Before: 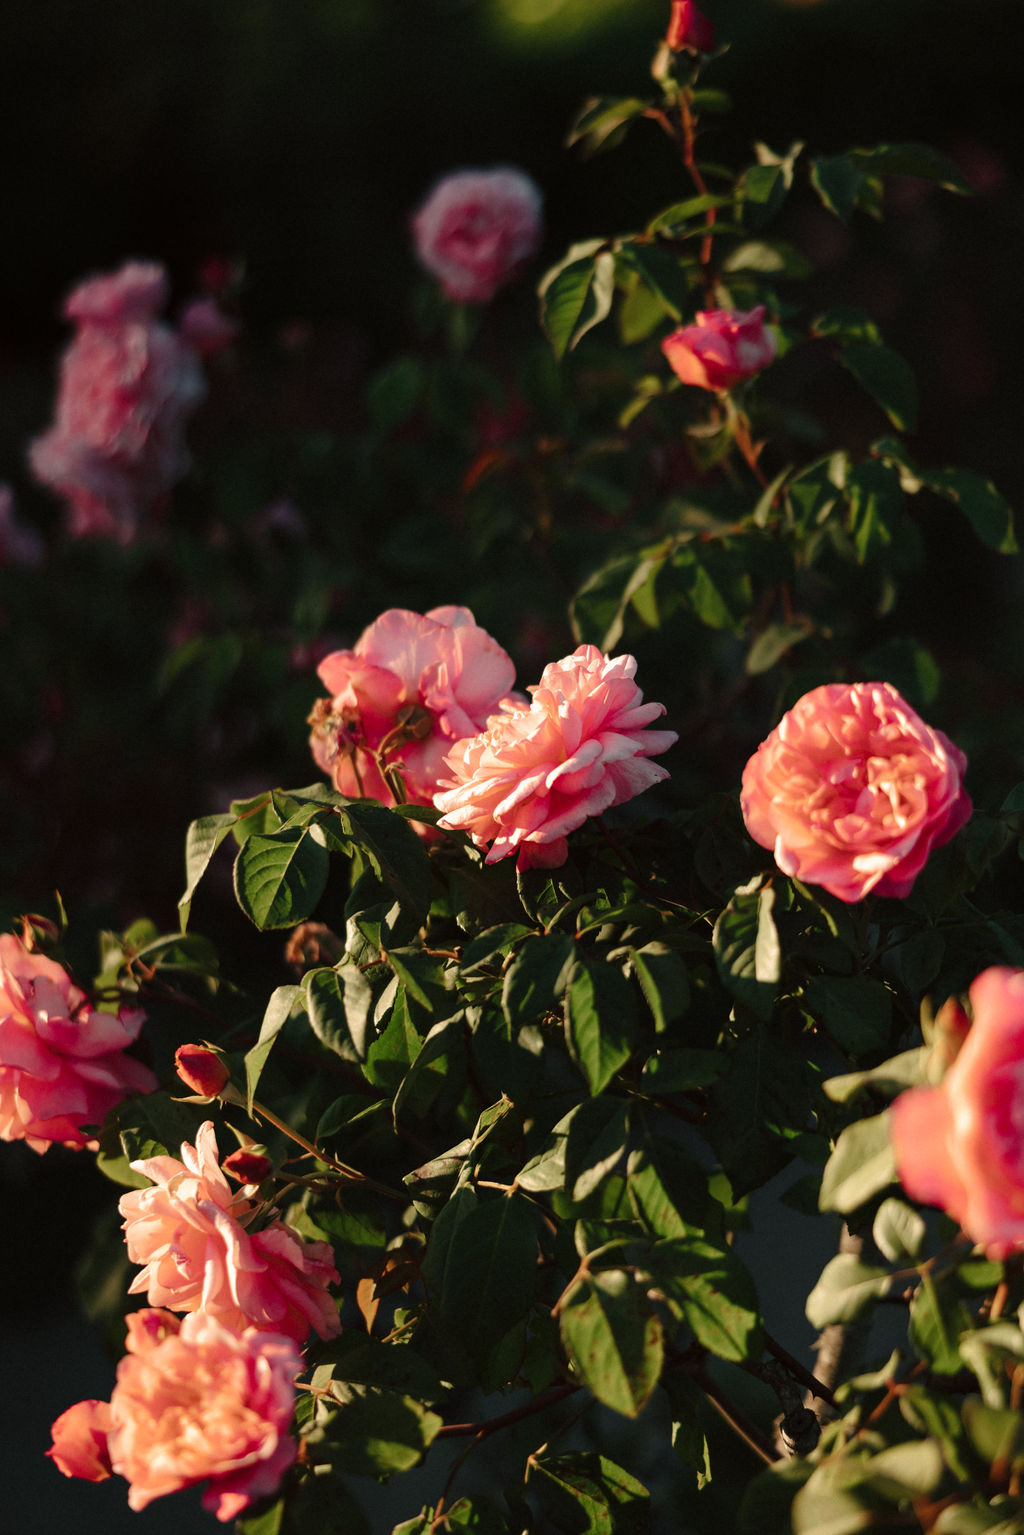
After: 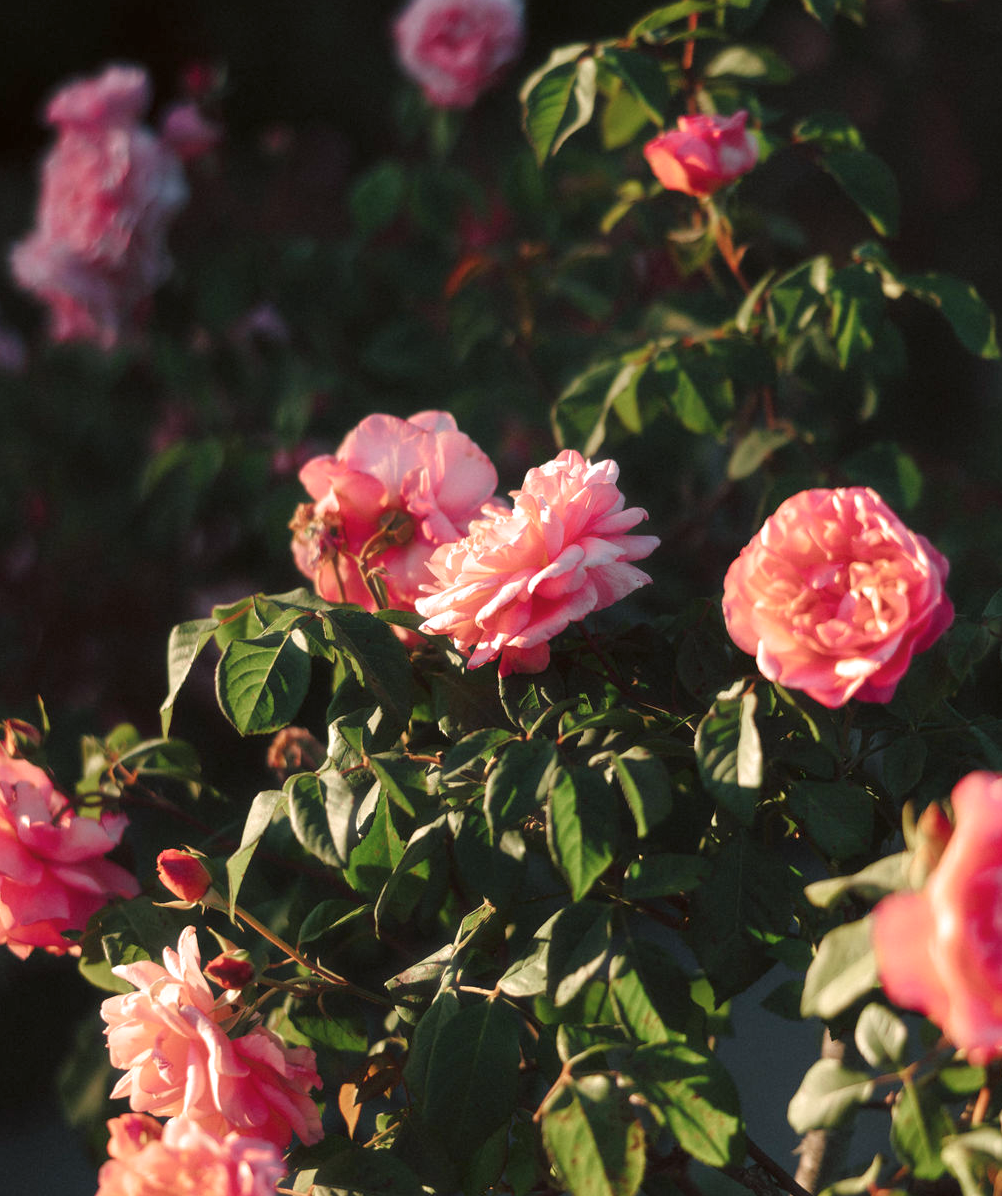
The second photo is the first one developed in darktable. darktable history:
crop and rotate: left 1.814%, top 12.818%, right 0.25%, bottom 9.225%
haze removal: strength -0.1, adaptive false
tone equalizer: -8 EV 1 EV, -7 EV 1 EV, -6 EV 1 EV, -5 EV 1 EV, -4 EV 1 EV, -3 EV 0.75 EV, -2 EV 0.5 EV, -1 EV 0.25 EV
color calibration: illuminant as shot in camera, x 0.358, y 0.373, temperature 4628.91 K
